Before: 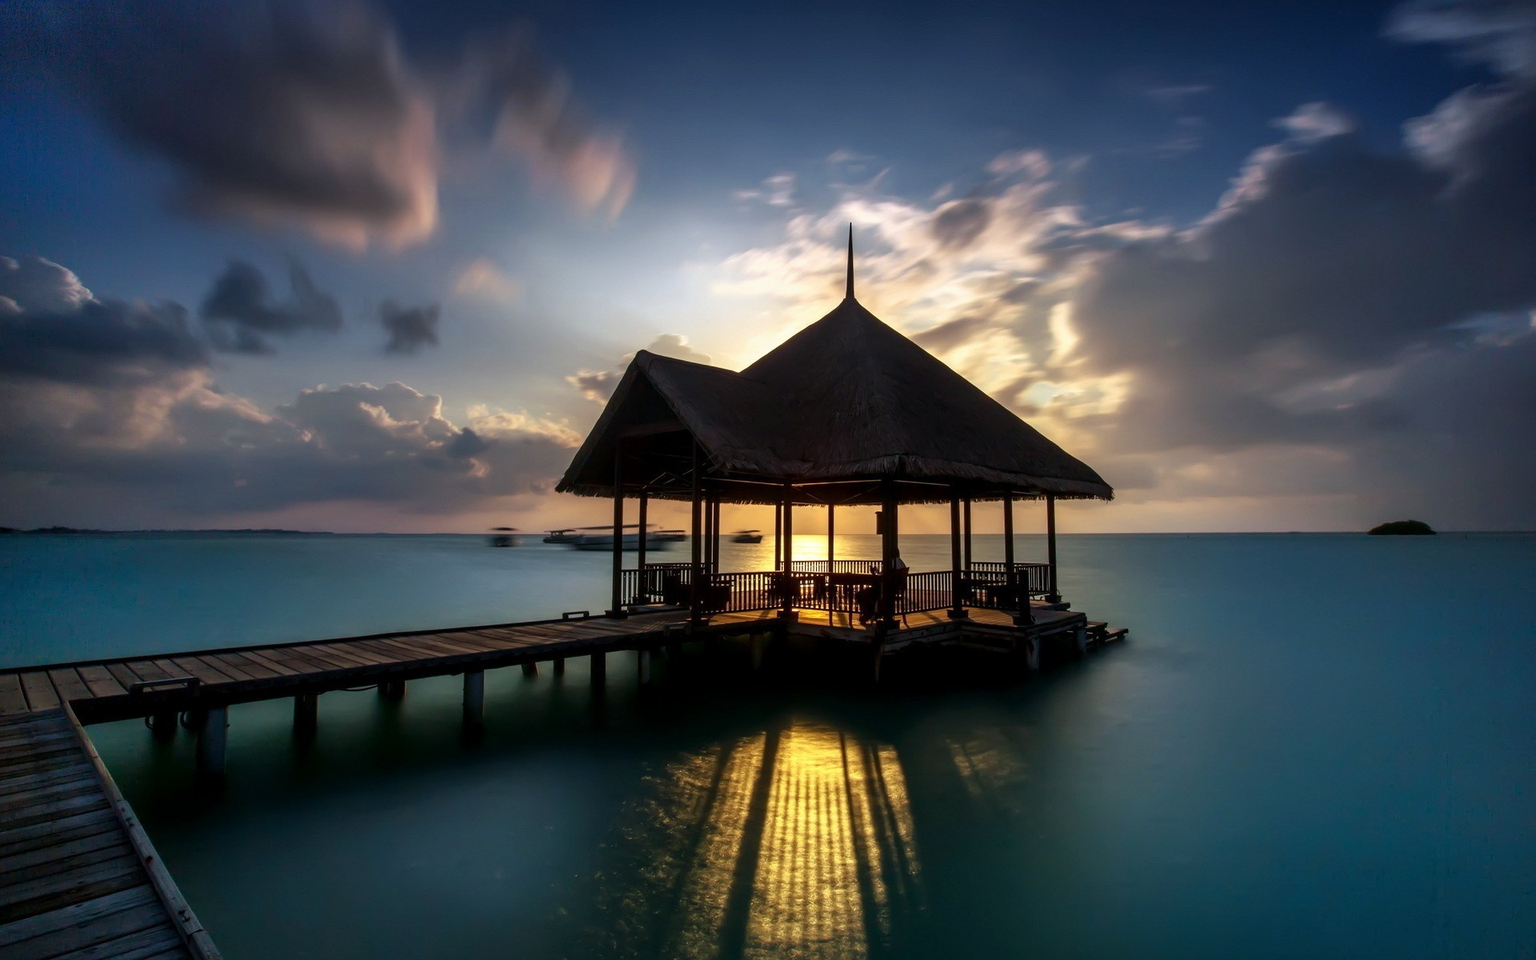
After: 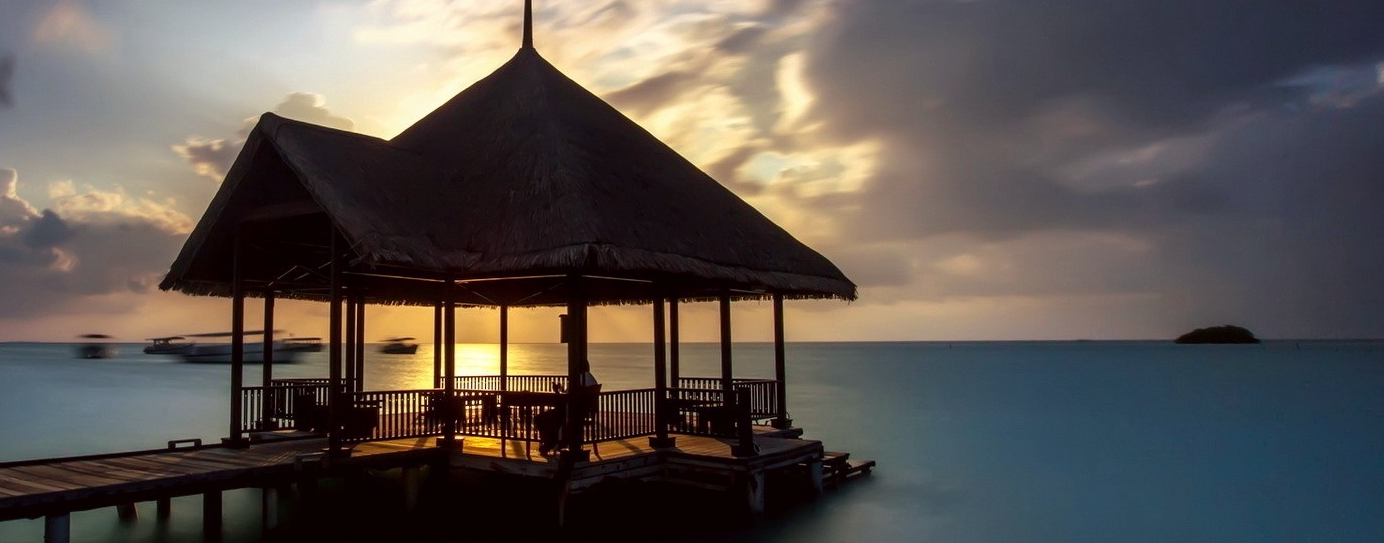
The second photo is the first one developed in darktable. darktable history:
crop and rotate: left 27.882%, top 27.103%, bottom 27.573%
color correction: highlights a* -1.06, highlights b* 4.65, shadows a* 3.52
